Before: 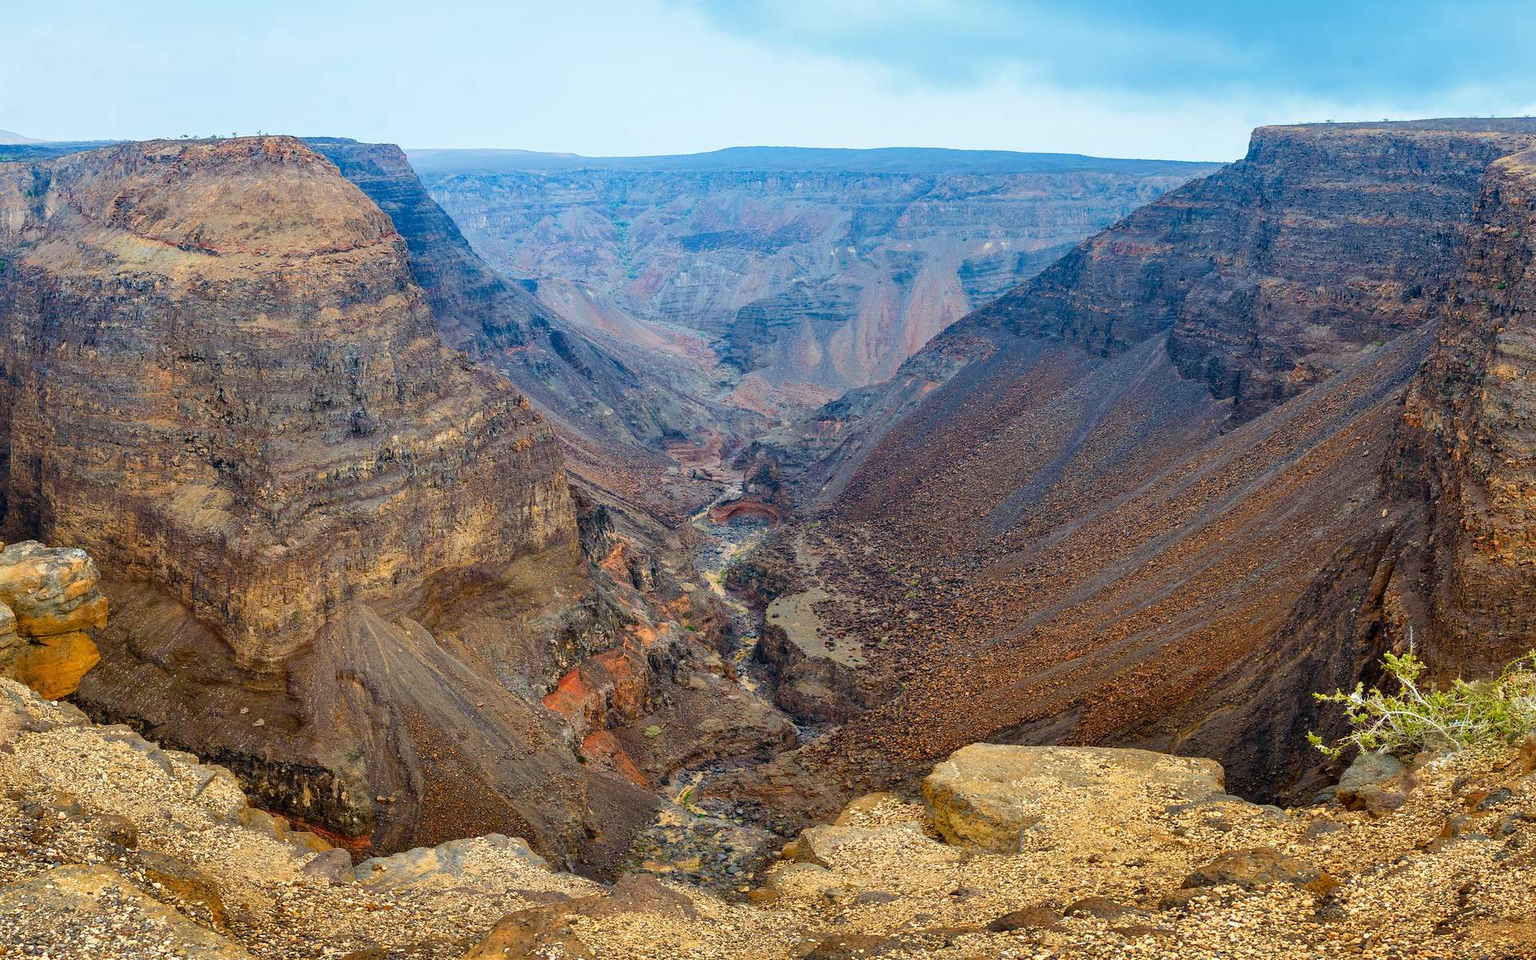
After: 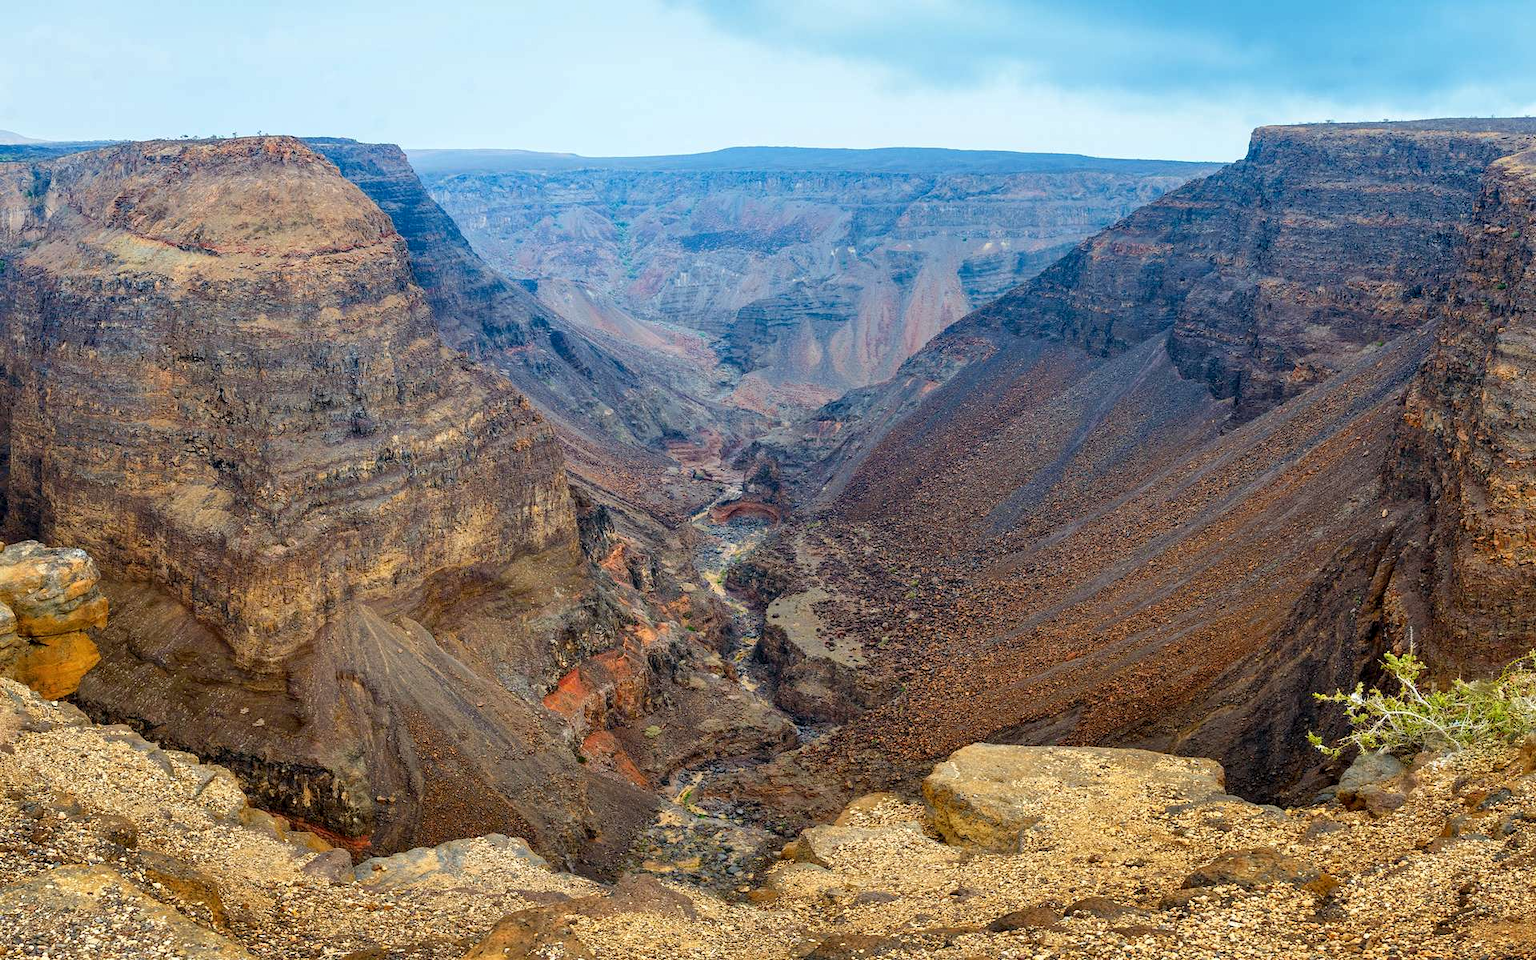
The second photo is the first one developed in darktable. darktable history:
local contrast: highlights 103%, shadows 101%, detail 120%, midtone range 0.2
